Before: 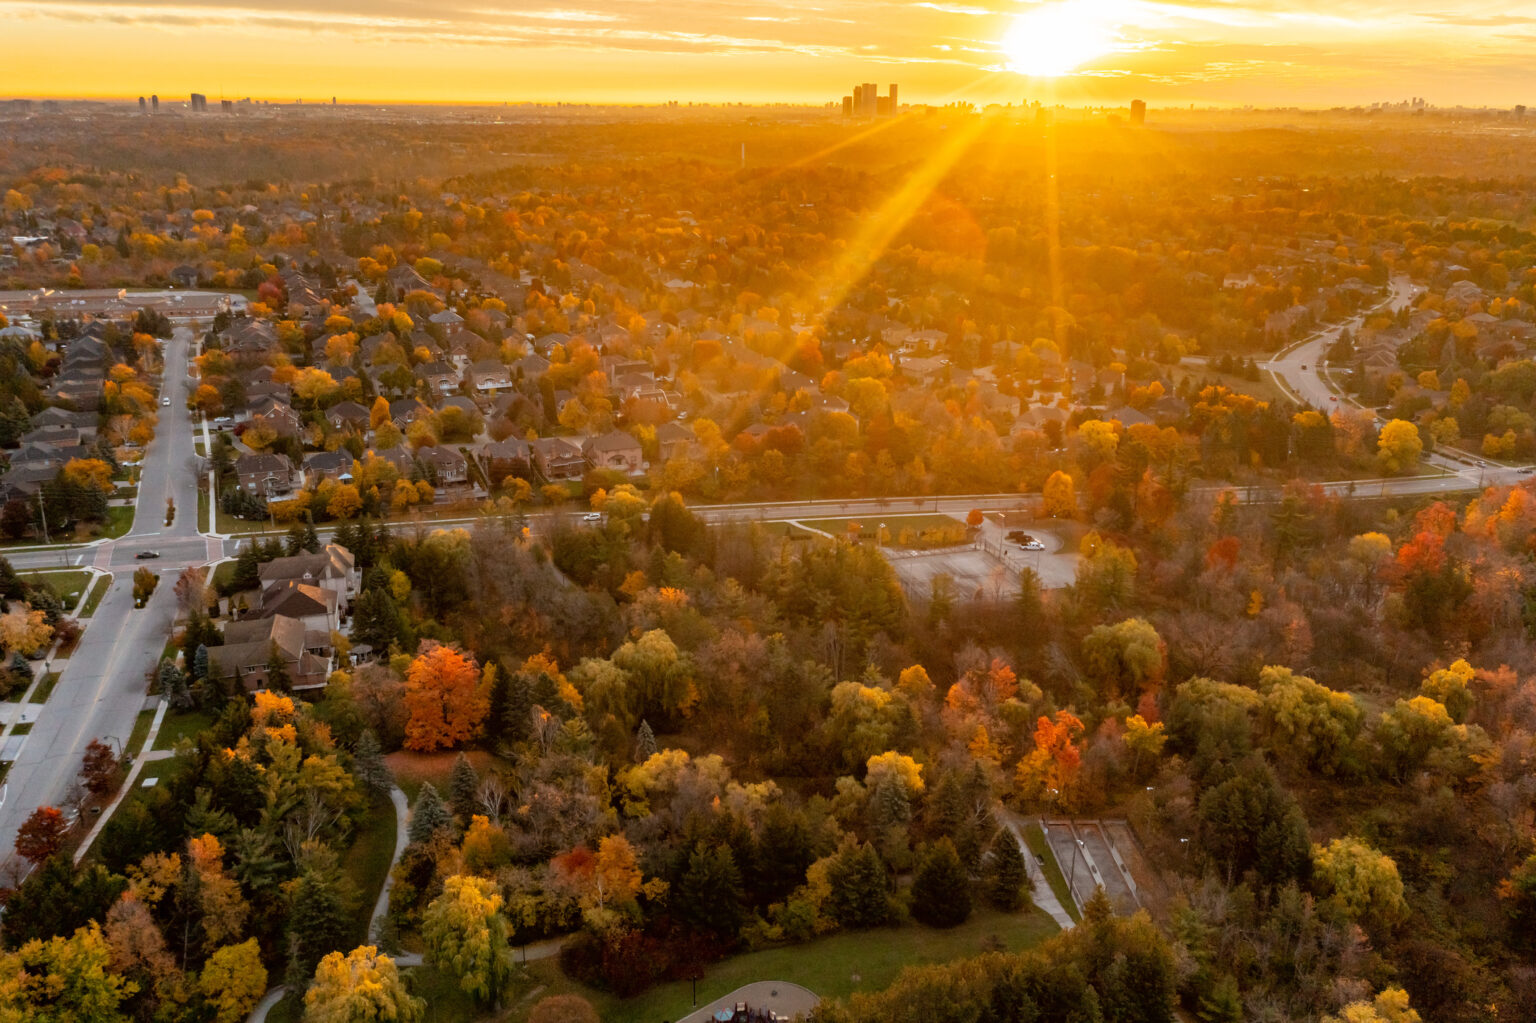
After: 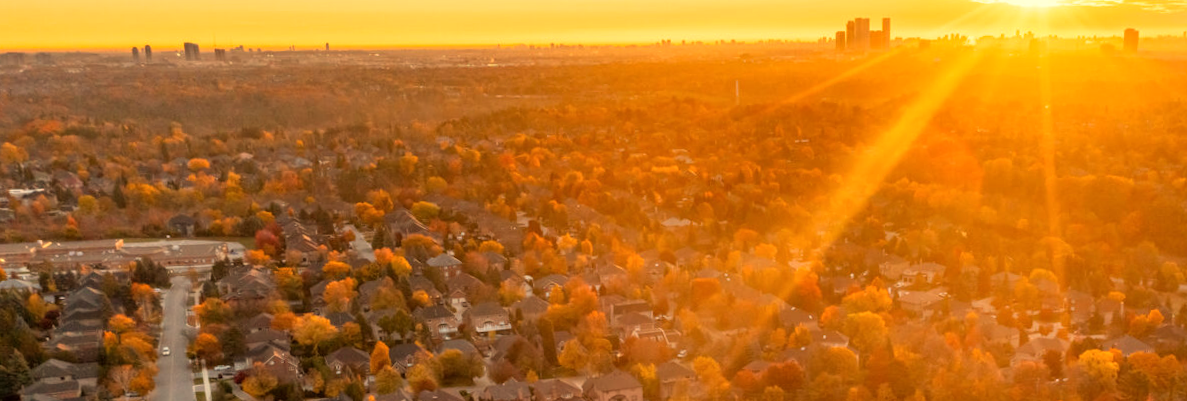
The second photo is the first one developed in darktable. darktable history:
crop: left 0.579%, top 7.627%, right 23.167%, bottom 54.275%
rotate and perspective: rotation -1.24°, automatic cropping off
local contrast: detail 110%
white balance: red 1.123, blue 0.83
